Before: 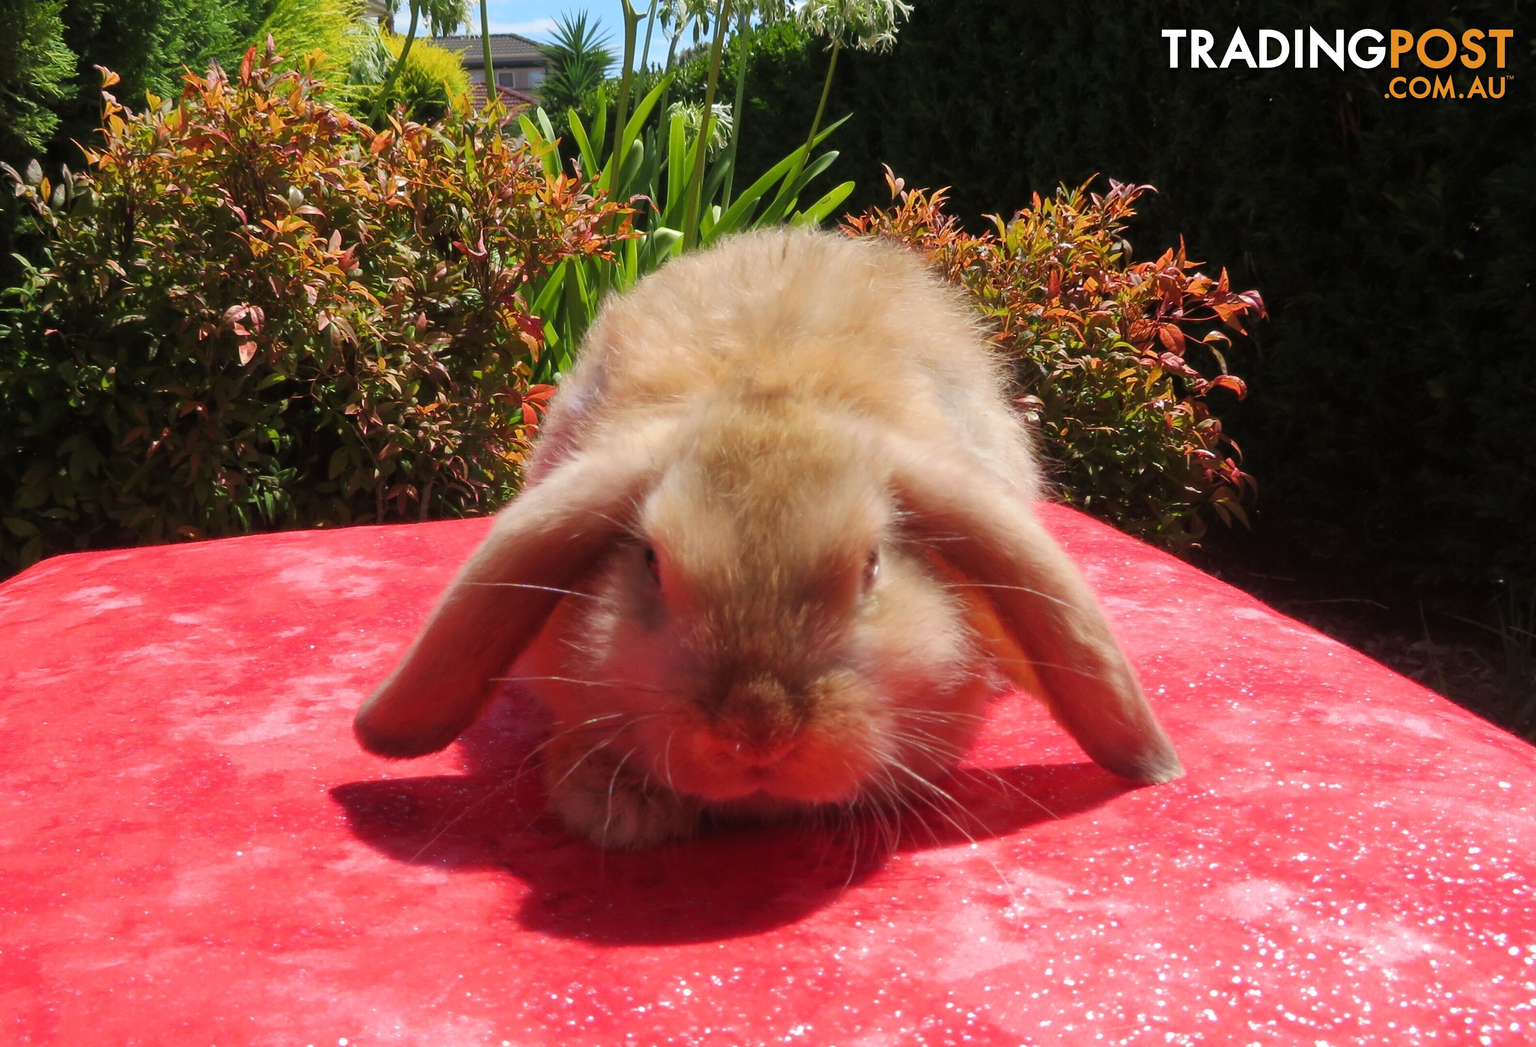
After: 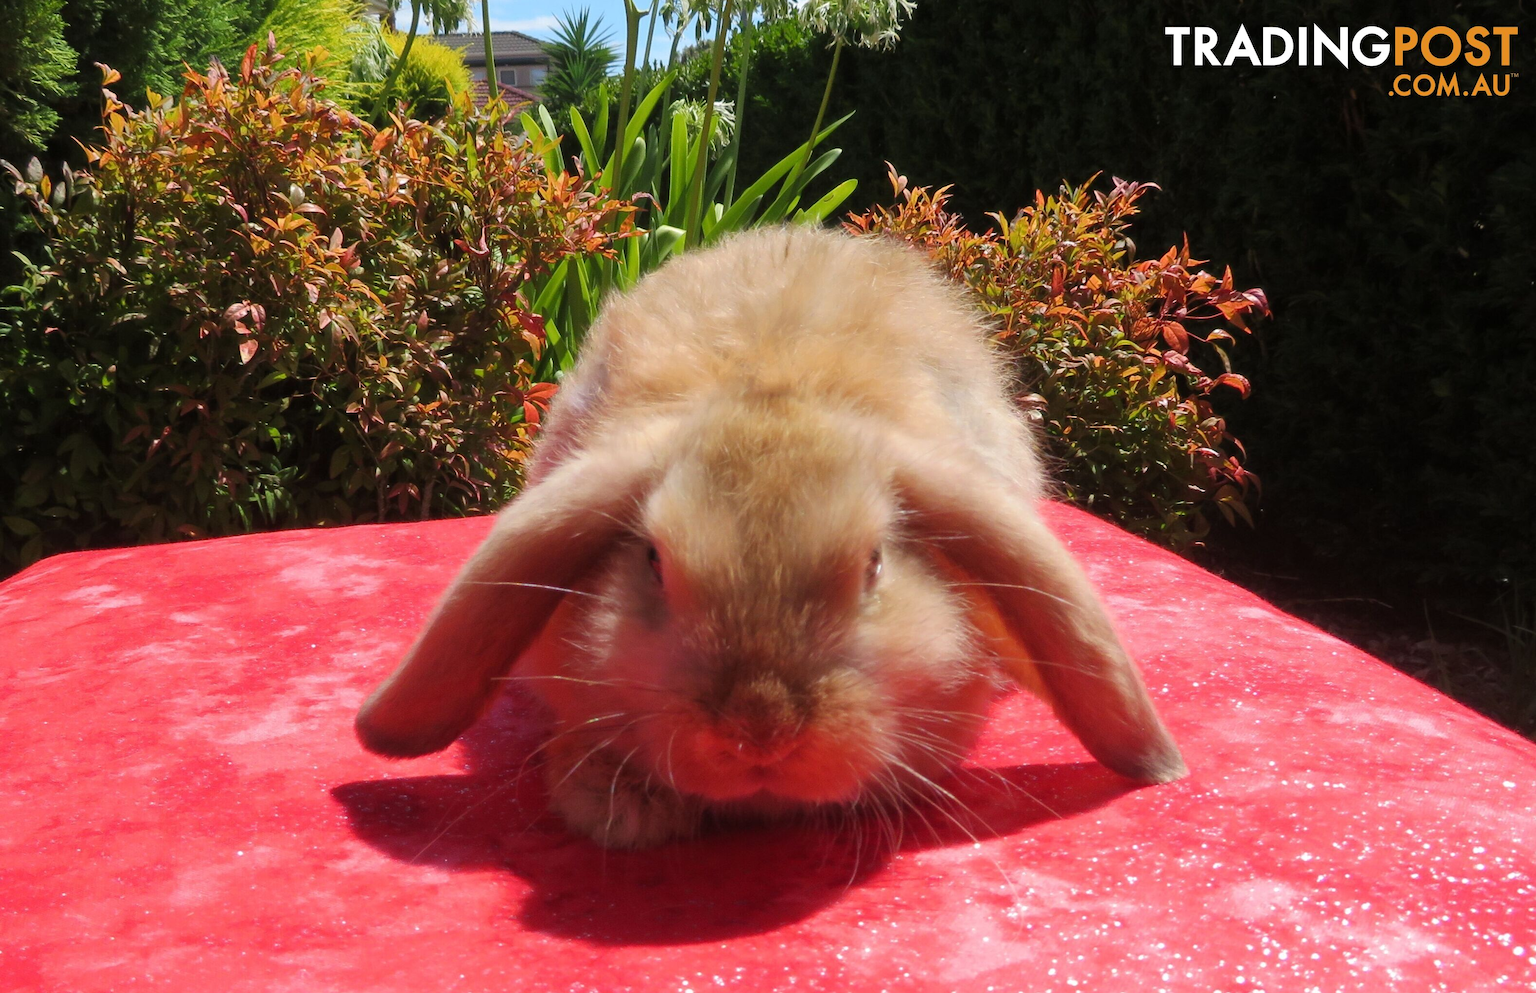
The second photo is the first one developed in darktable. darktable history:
crop: top 0.319%, right 0.263%, bottom 5.072%
